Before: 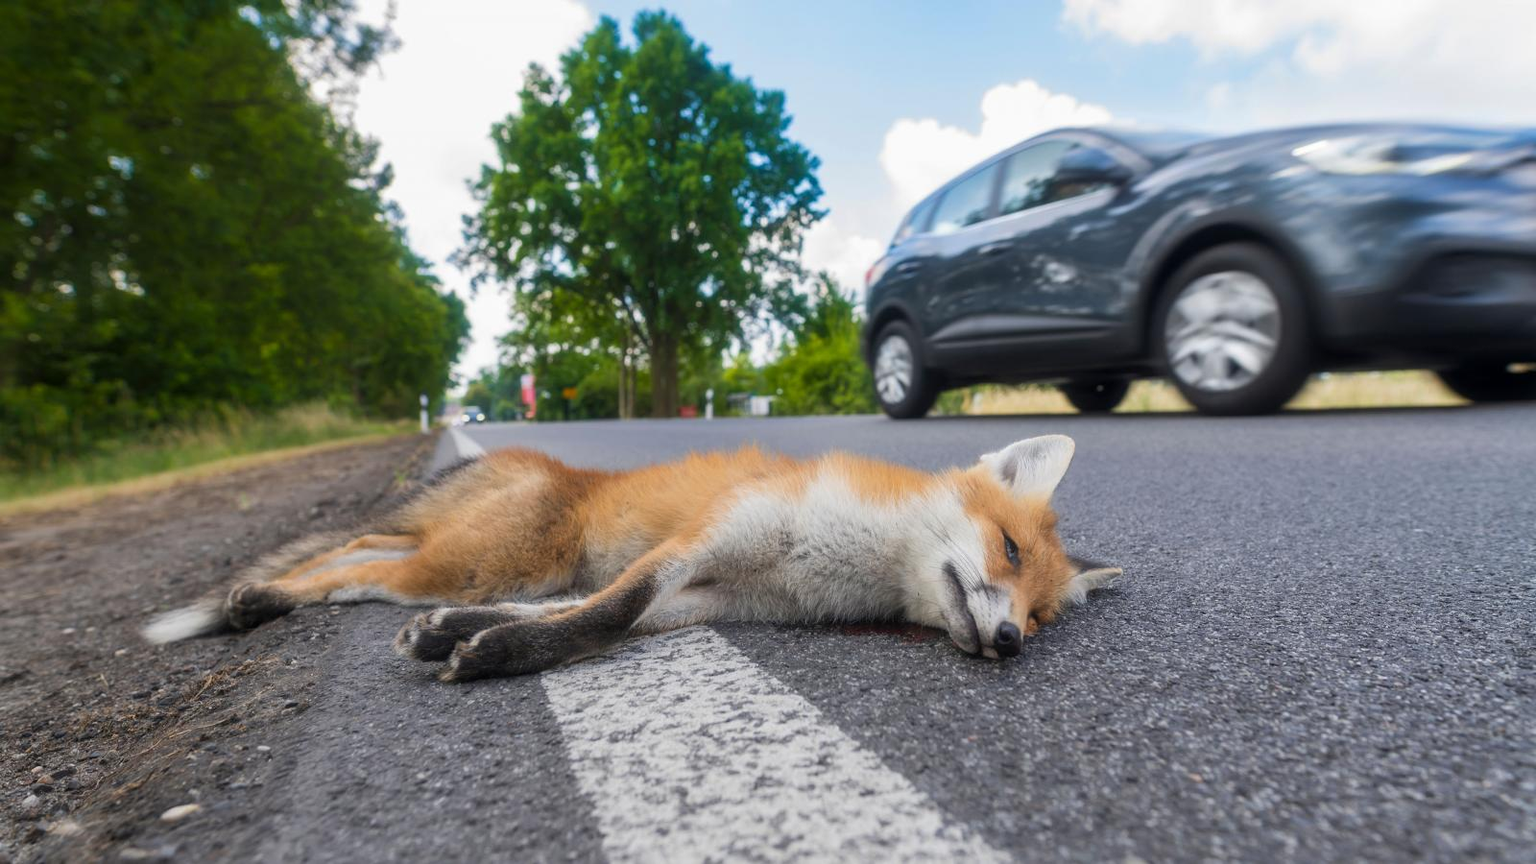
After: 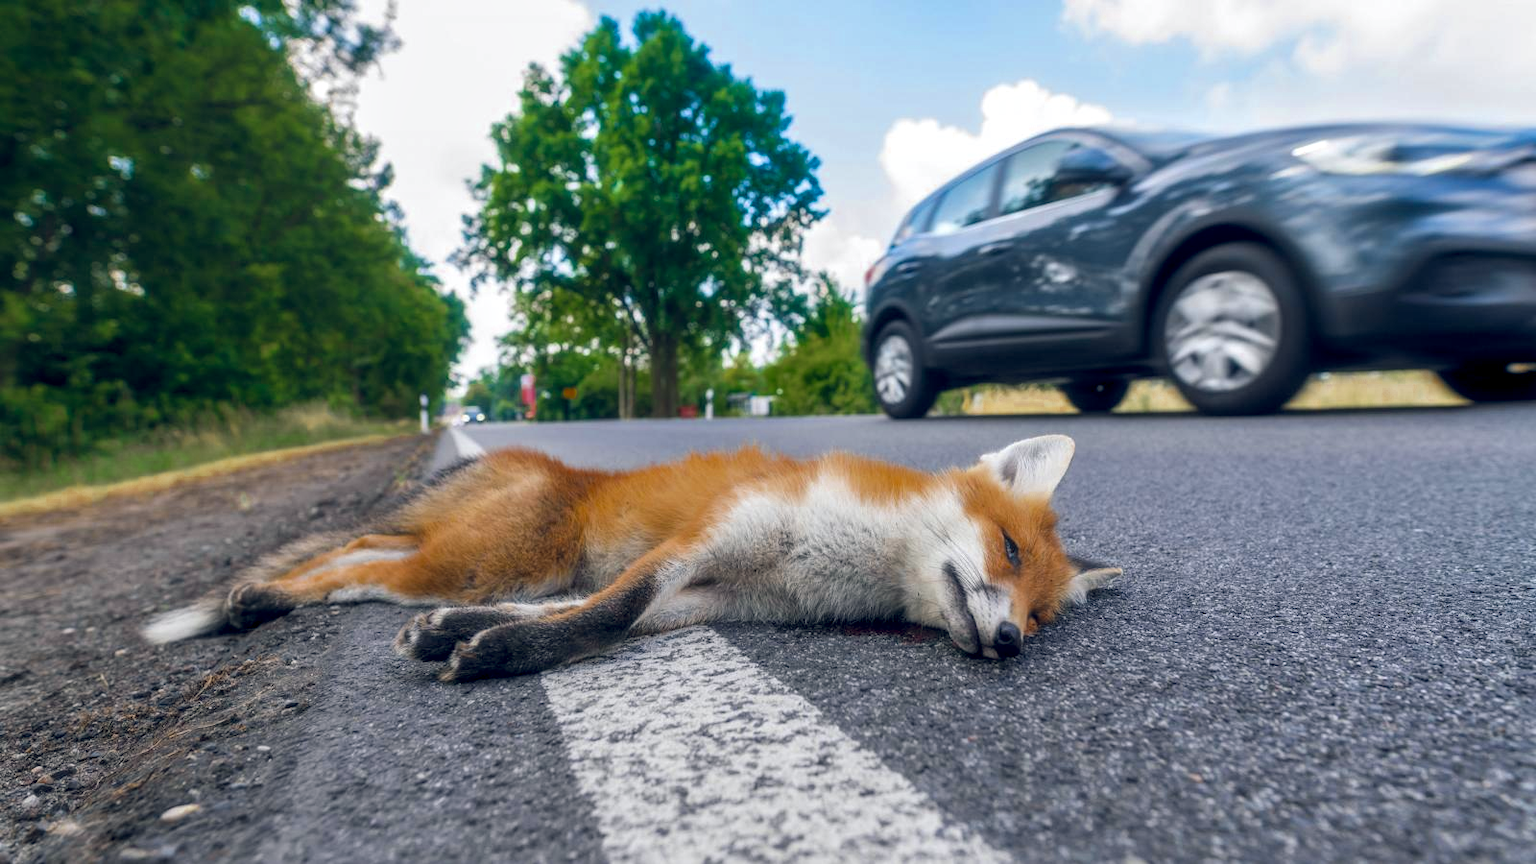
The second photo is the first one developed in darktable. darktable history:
color balance rgb: shadows lift › chroma 2.039%, shadows lift › hue 219.84°, global offset › chroma 0.122%, global offset › hue 253.46°, perceptual saturation grading › global saturation 15.004%
color zones: curves: ch0 [(0.11, 0.396) (0.195, 0.36) (0.25, 0.5) (0.303, 0.412) (0.357, 0.544) (0.75, 0.5) (0.967, 0.328)]; ch1 [(0, 0.468) (0.112, 0.512) (0.202, 0.6) (0.25, 0.5) (0.307, 0.352) (0.357, 0.544) (0.75, 0.5) (0.963, 0.524)]
local contrast: detail 130%
